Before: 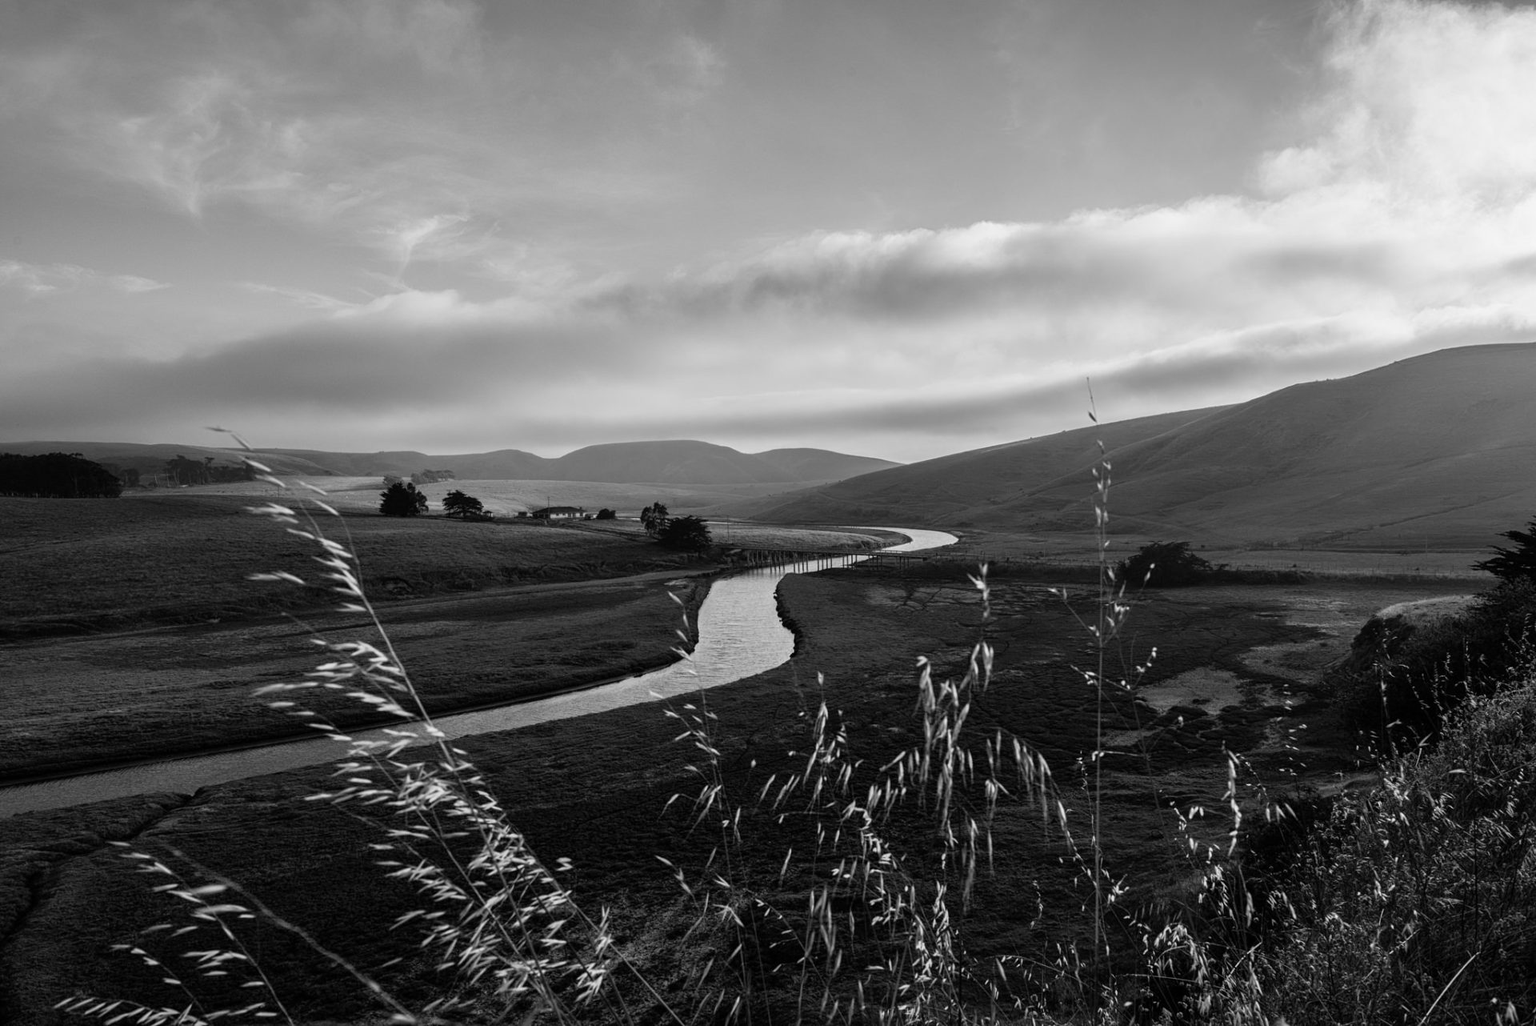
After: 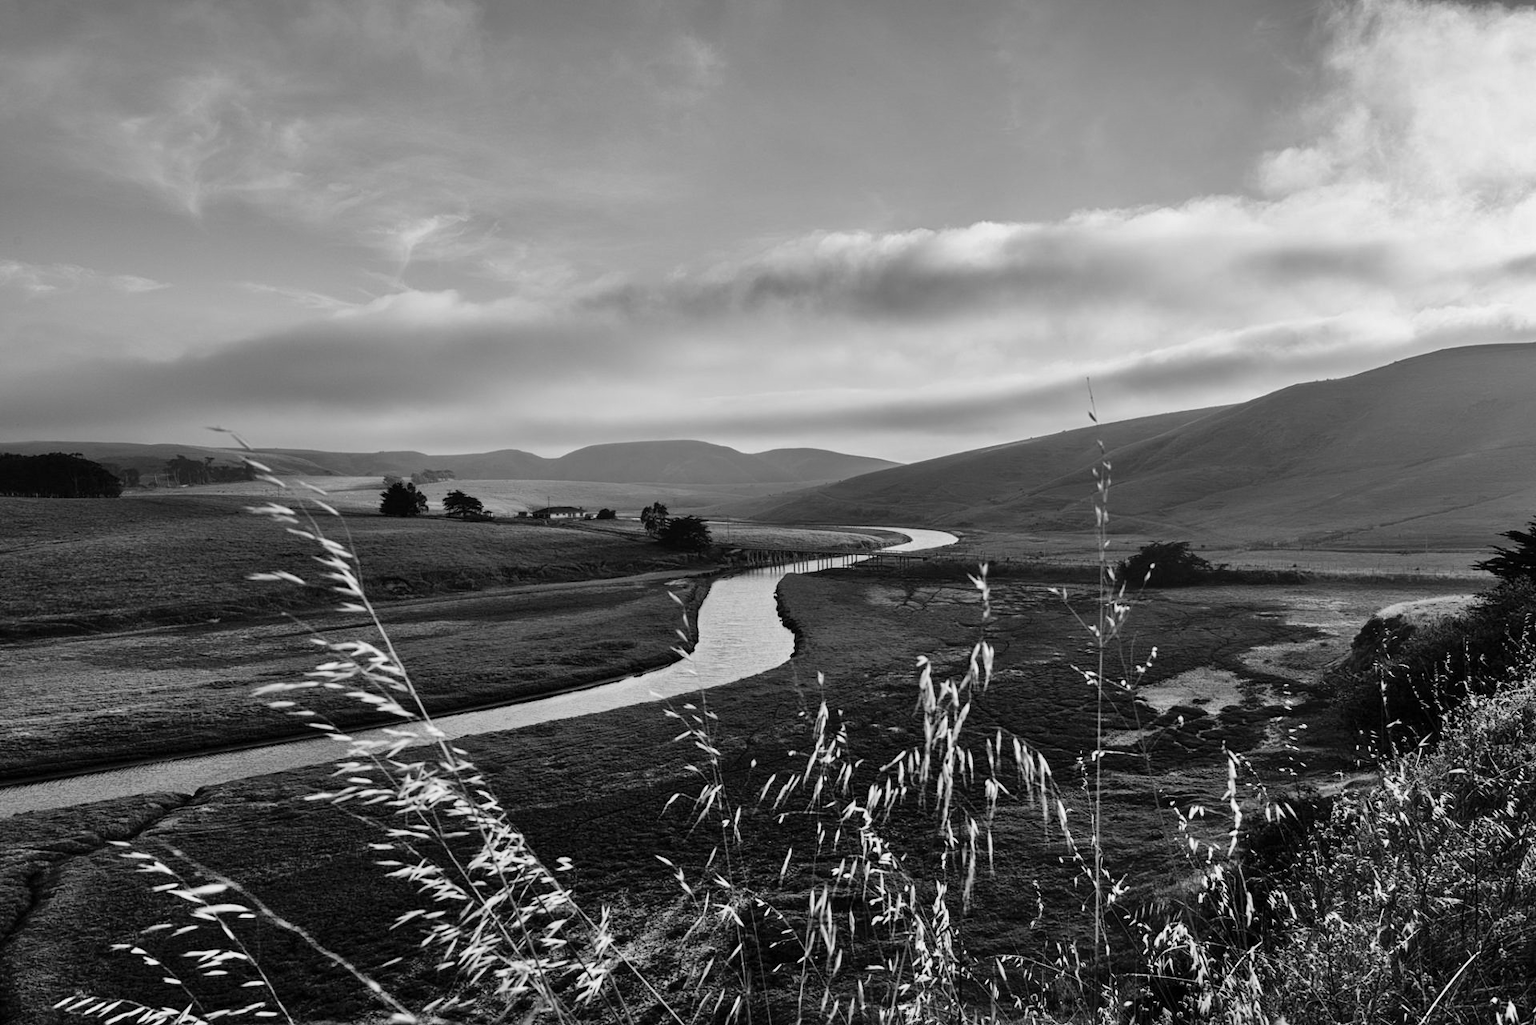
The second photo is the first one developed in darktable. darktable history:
contrast brightness saturation: saturation -0.062
shadows and highlights: shadows 60, soften with gaussian
